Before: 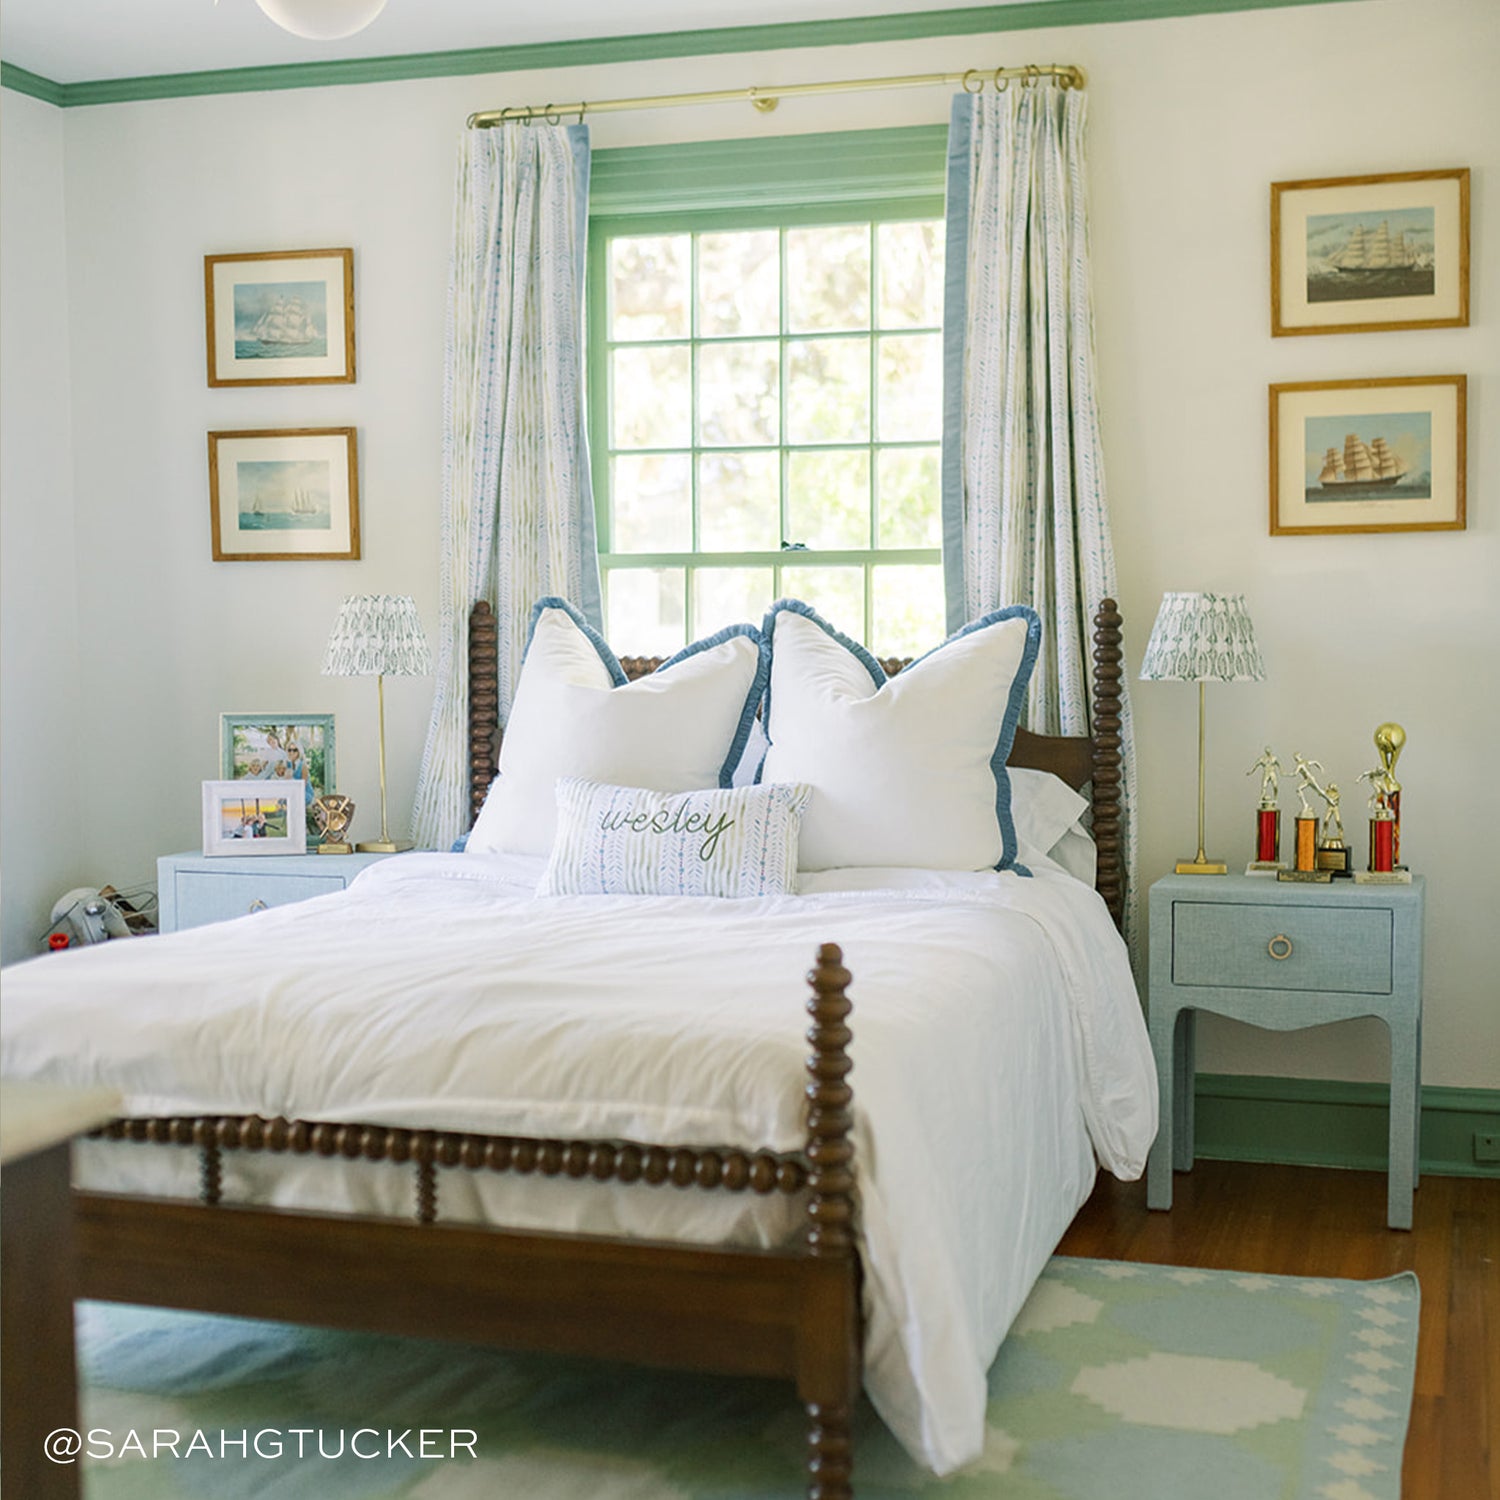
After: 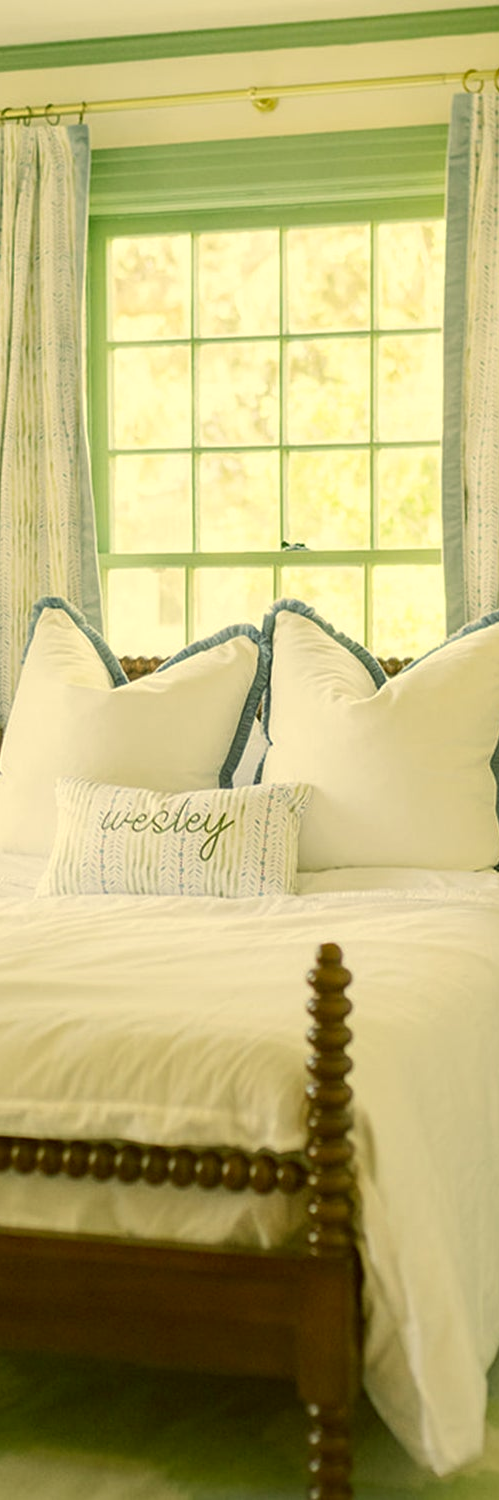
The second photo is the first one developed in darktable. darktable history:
color correction: highlights a* 0.162, highlights b* 29.53, shadows a* -0.162, shadows b* 21.09
rotate and perspective: crop left 0, crop top 0
crop: left 33.36%, right 33.36%
